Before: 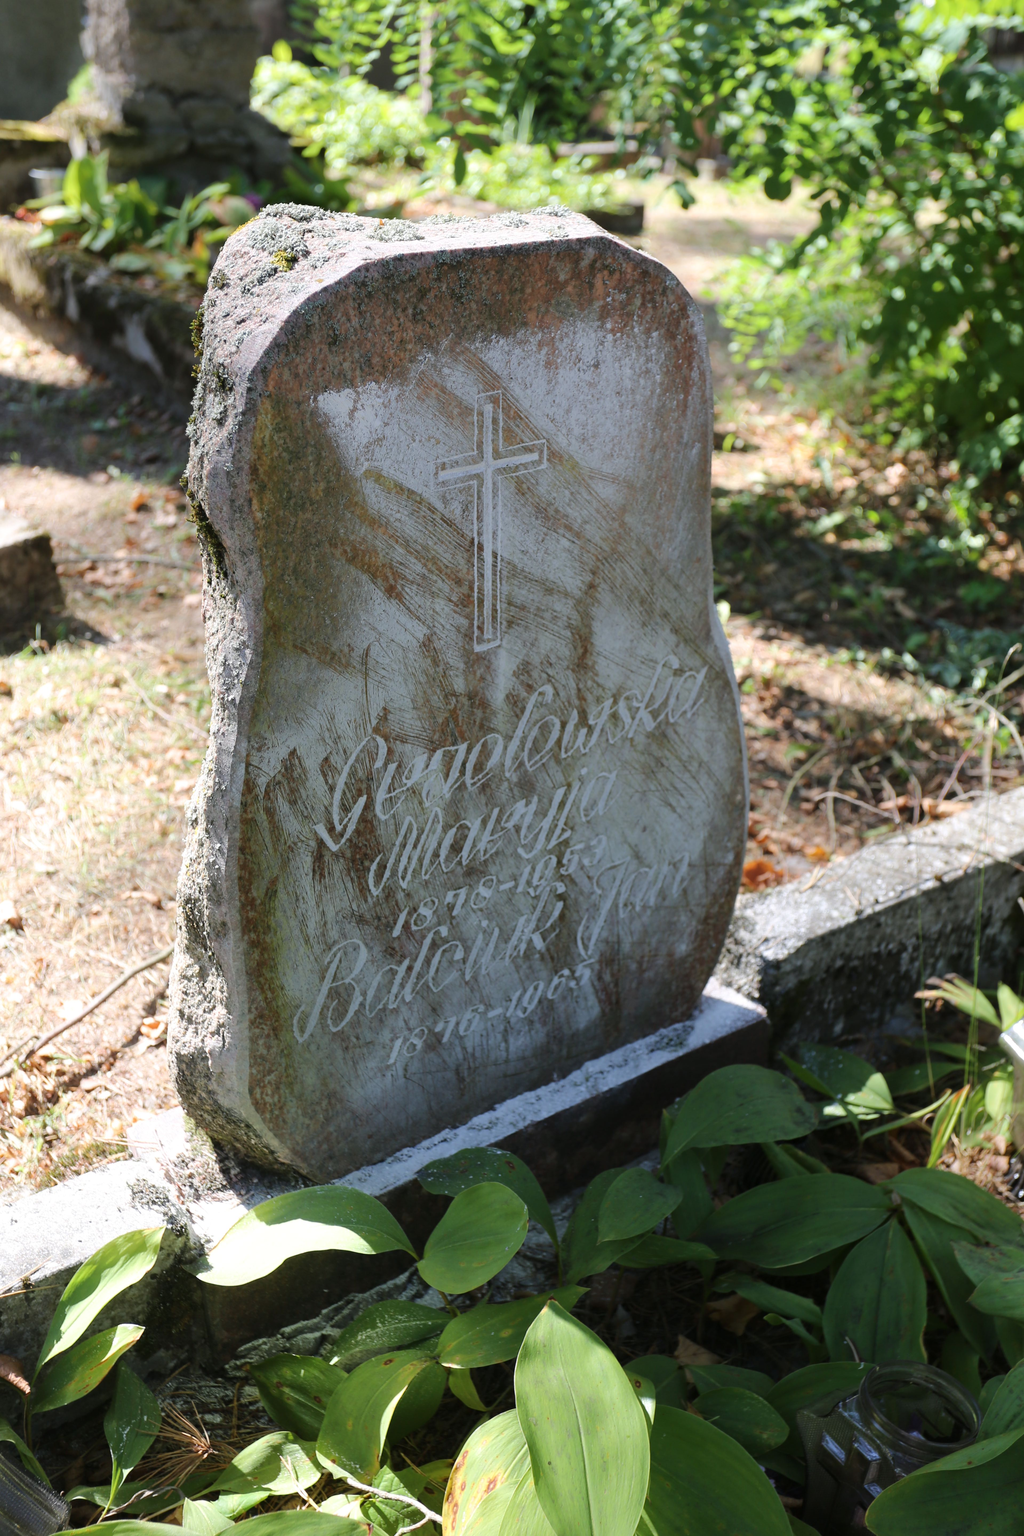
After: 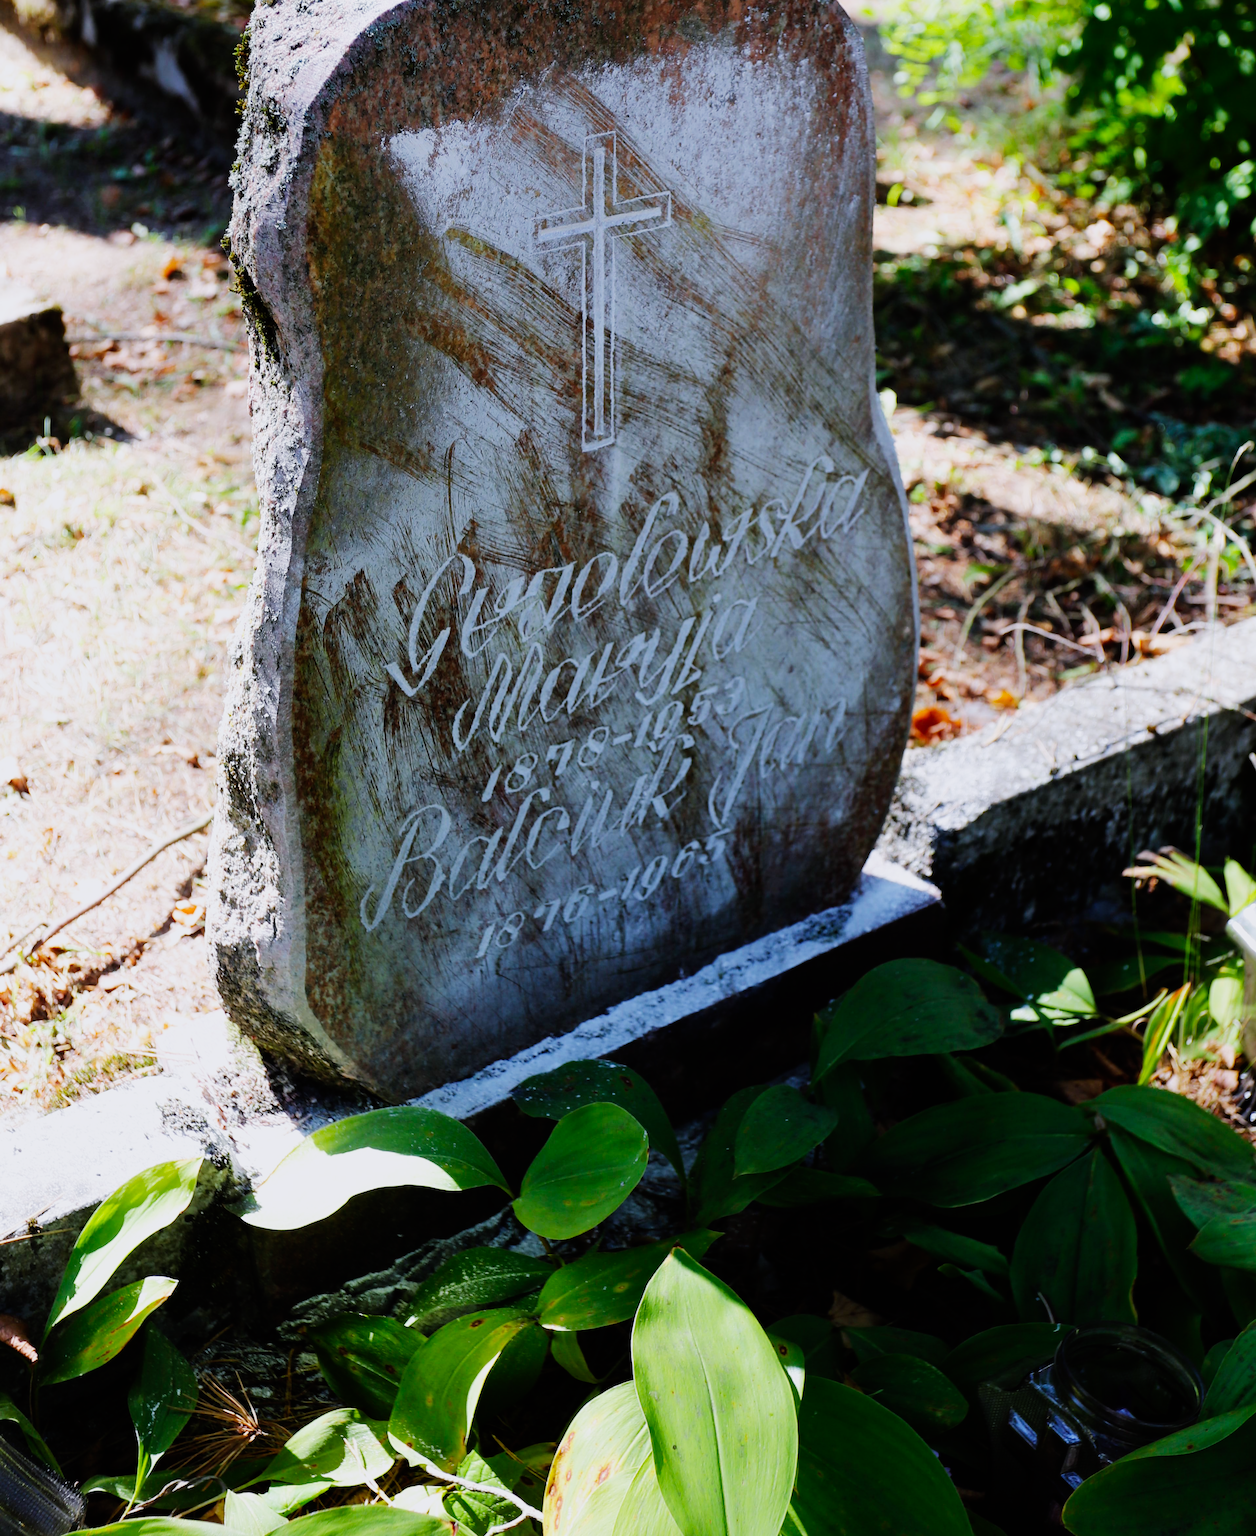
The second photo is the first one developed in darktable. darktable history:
crop and rotate: top 18.507%
color balance: lift [1, 1.001, 0.999, 1.001], gamma [1, 1.004, 1.007, 0.993], gain [1, 0.991, 0.987, 1.013], contrast 10%, output saturation 120%
color calibration: illuminant as shot in camera, x 0.358, y 0.373, temperature 4628.91 K
sigmoid: contrast 1.8, skew -0.2, preserve hue 0%, red attenuation 0.1, red rotation 0.035, green attenuation 0.1, green rotation -0.017, blue attenuation 0.15, blue rotation -0.052, base primaries Rec2020
